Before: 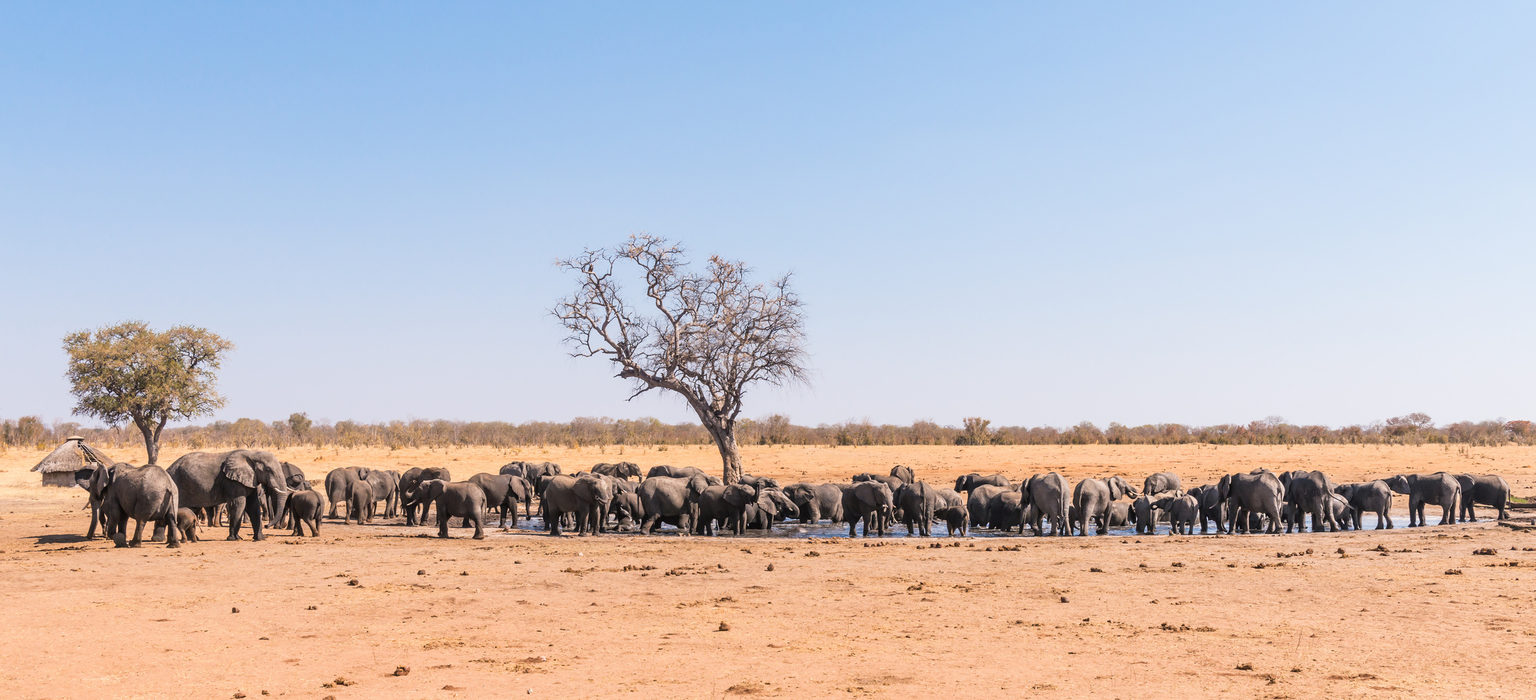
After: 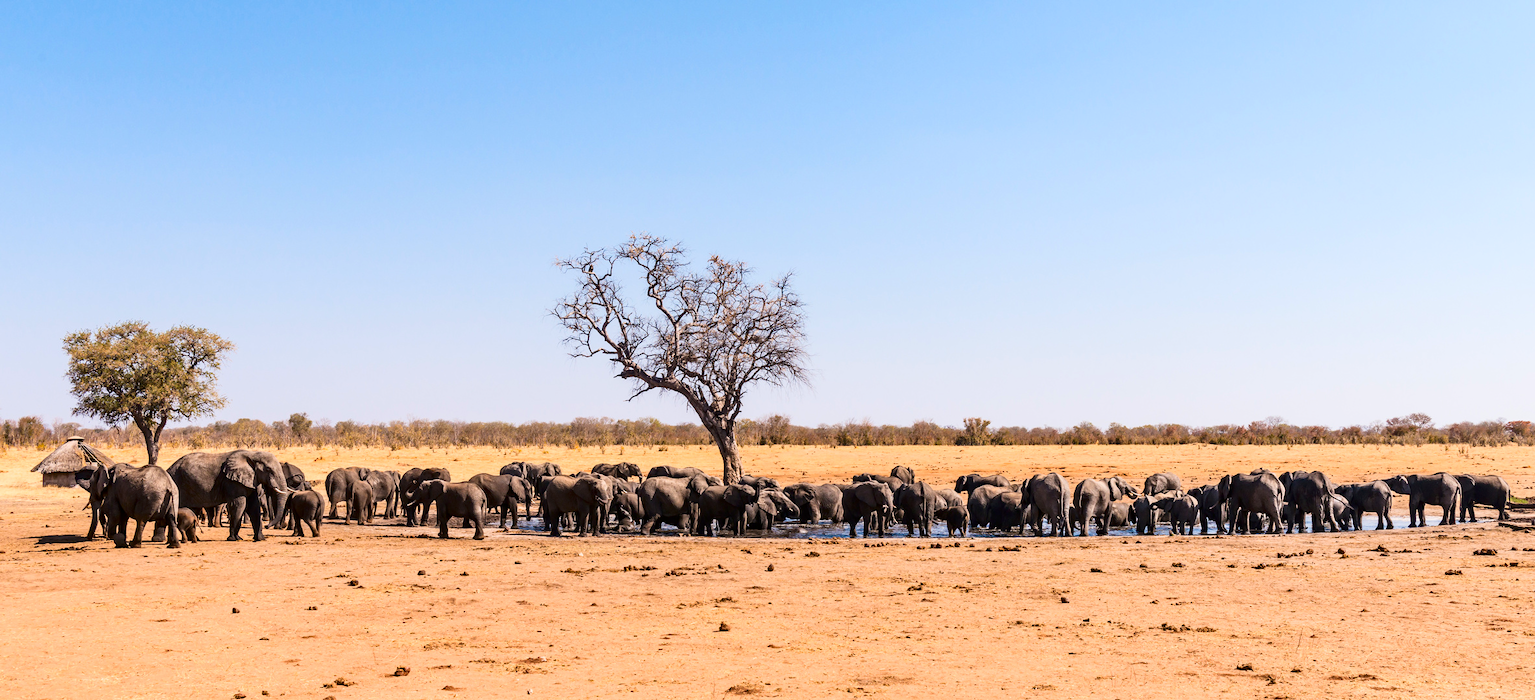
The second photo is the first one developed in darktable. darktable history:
haze removal: compatibility mode true, adaptive false
contrast brightness saturation: contrast 0.207, brightness -0.111, saturation 0.207
